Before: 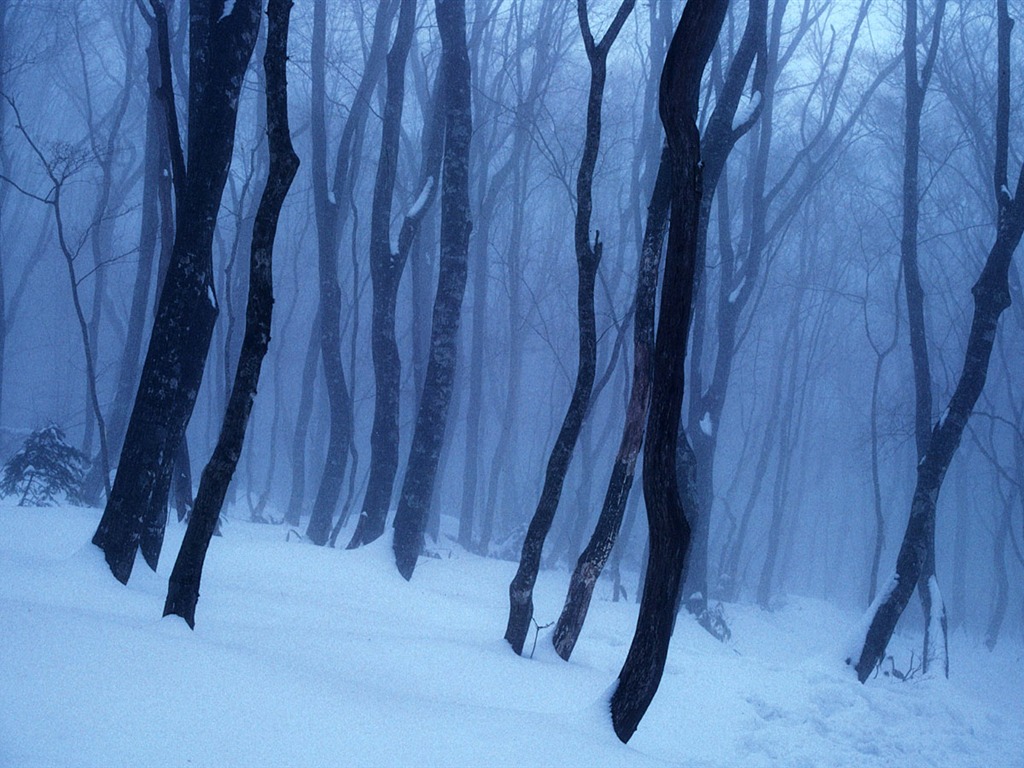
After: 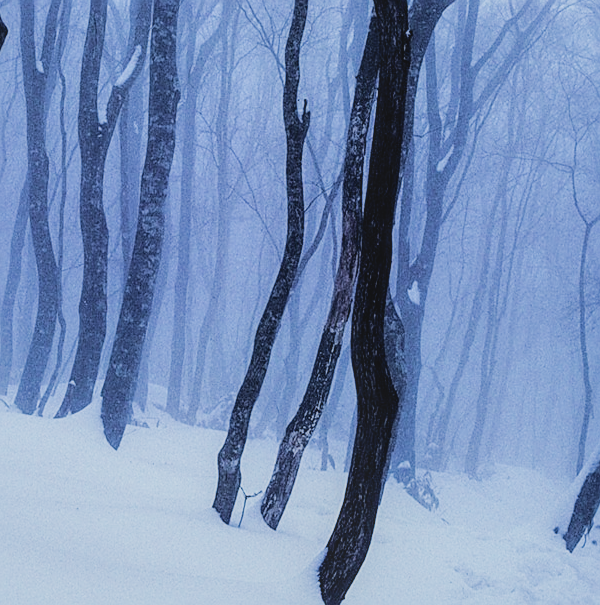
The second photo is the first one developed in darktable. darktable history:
sharpen: on, module defaults
crop and rotate: left 28.605%, top 17.16%, right 12.779%, bottom 4.004%
filmic rgb: black relative exposure -5.02 EV, white relative exposure 3.97 EV, hardness 2.89, contrast 1.296, highlights saturation mix -30.44%
exposure: exposure 0.945 EV, compensate highlight preservation false
local contrast: on, module defaults
contrast brightness saturation: contrast -0.15, brightness 0.049, saturation -0.137
shadows and highlights: shadows -20.33, white point adjustment -1.89, highlights -34.96
